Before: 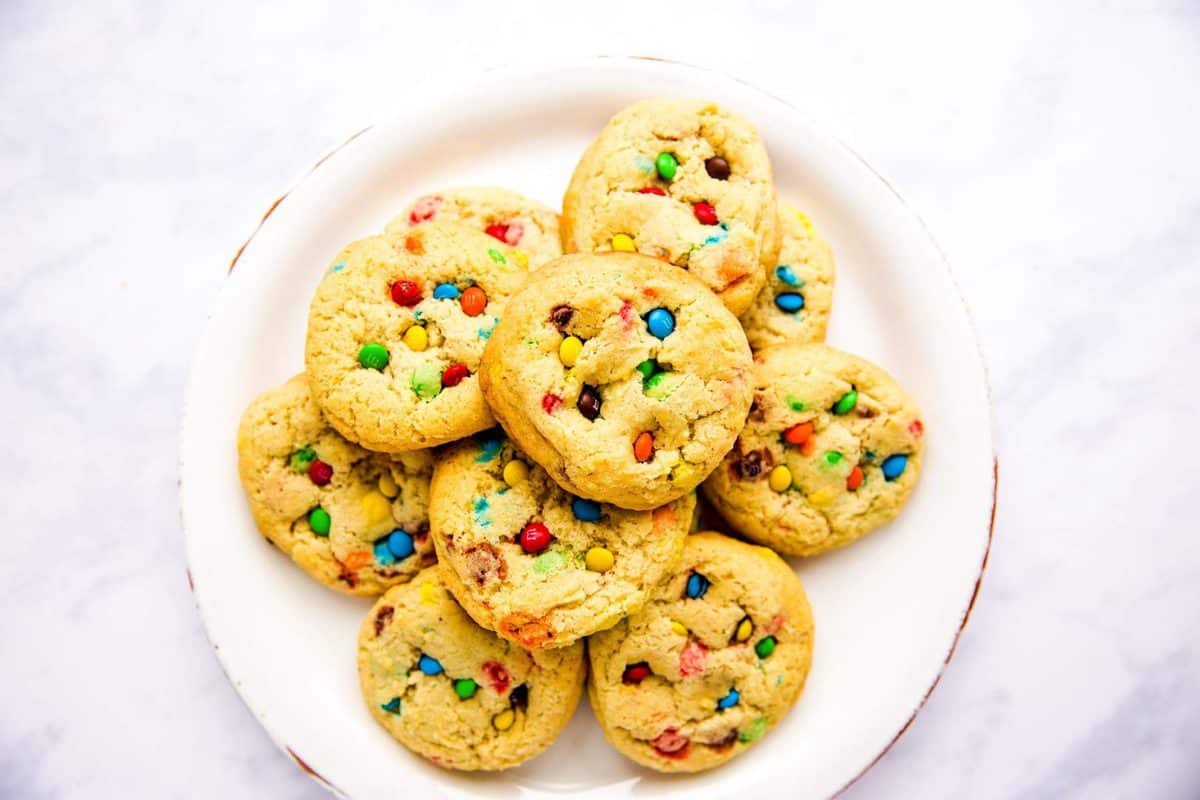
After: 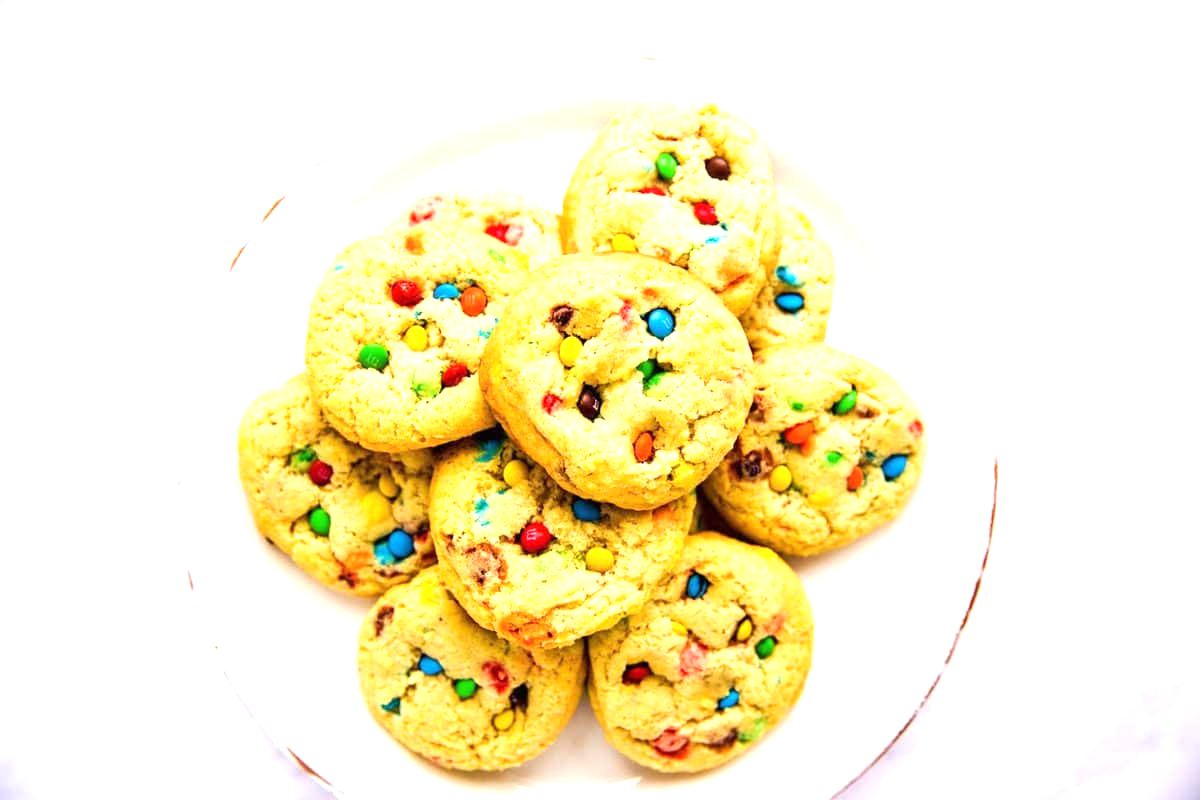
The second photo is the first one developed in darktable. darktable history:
exposure: black level correction 0, exposure 0.7 EV, compensate exposure bias true, compensate highlight preservation false
color correction: highlights a* -0.182, highlights b* -0.124
